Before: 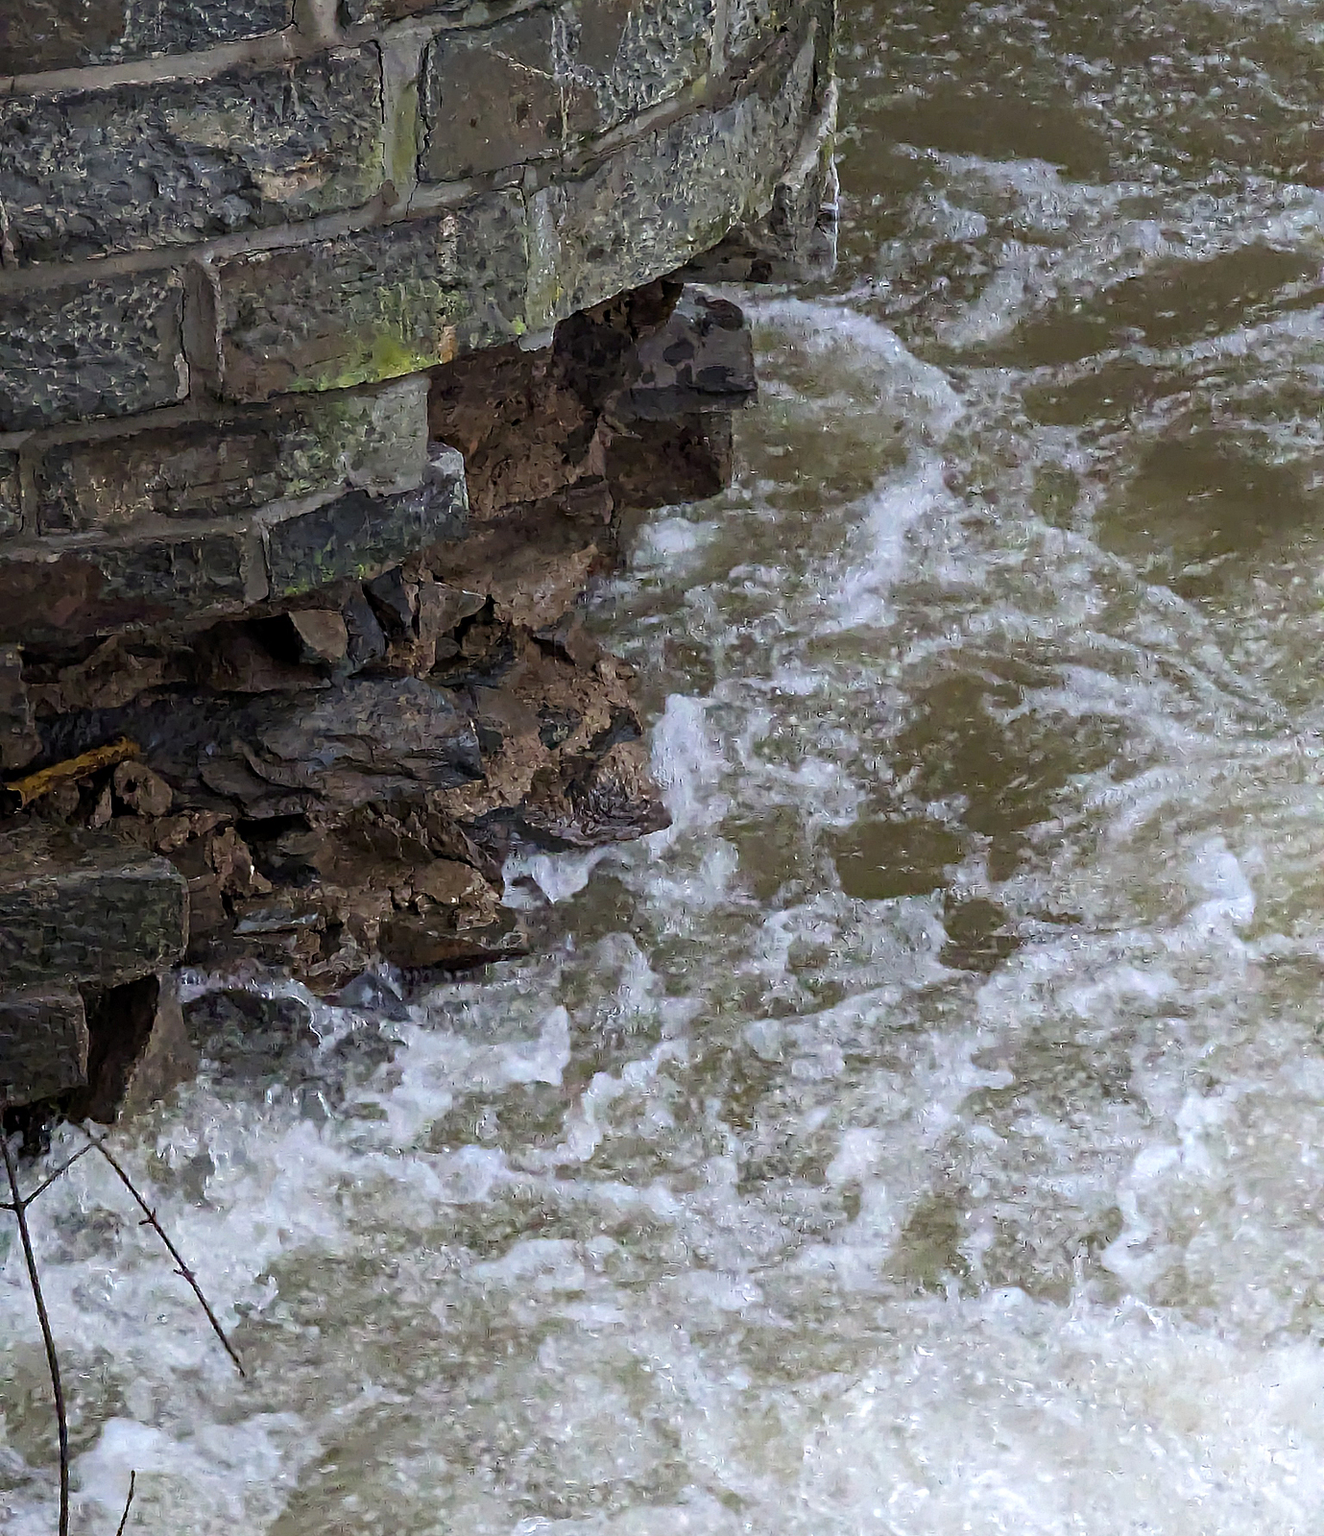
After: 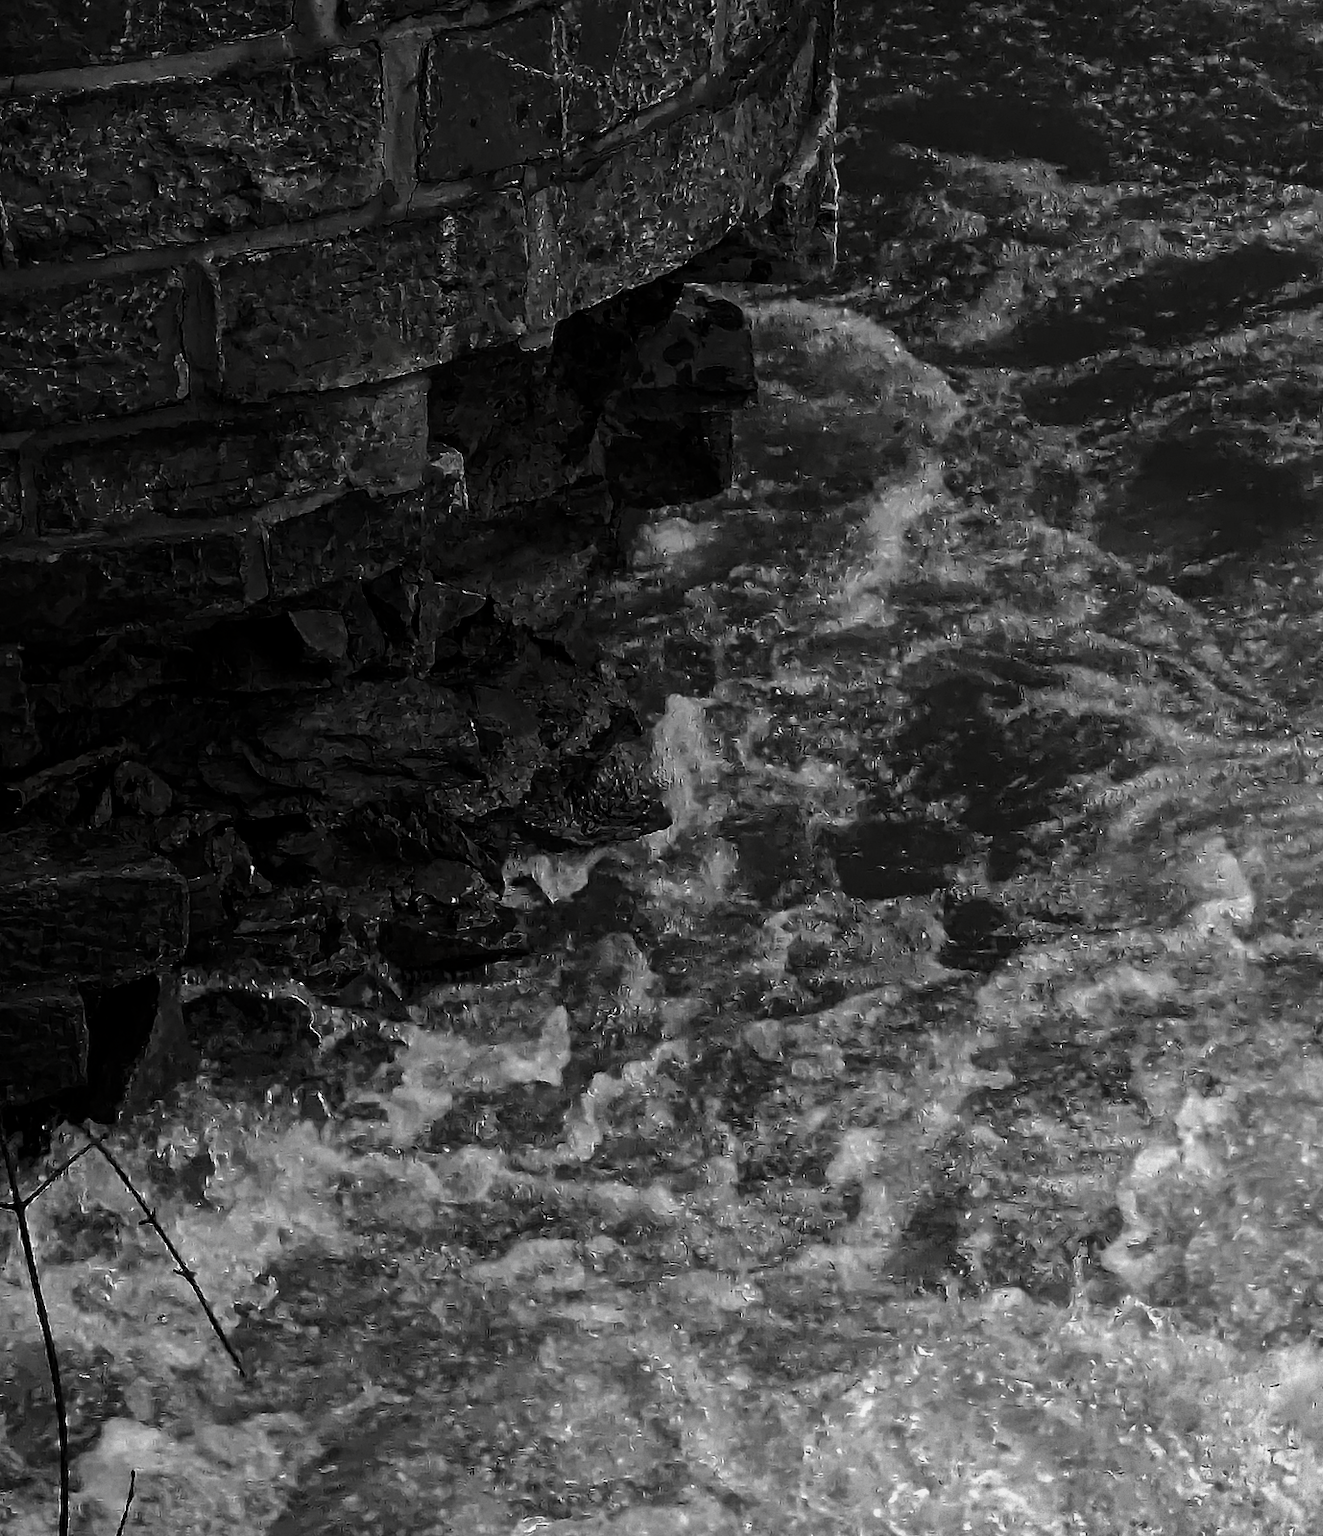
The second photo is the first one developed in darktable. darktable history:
color balance rgb: shadows lift › luminance -7.874%, shadows lift › chroma 2.193%, shadows lift › hue 166.72°, linear chroma grading › global chroma 22.633%, perceptual saturation grading › global saturation 20%, perceptual saturation grading › highlights -25.556%, perceptual saturation grading › shadows 50.149%, global vibrance 20%
shadows and highlights: shadows 21.01, highlights -80.78, soften with gaussian
contrast brightness saturation: contrast -0.037, brightness -0.593, saturation -0.981
